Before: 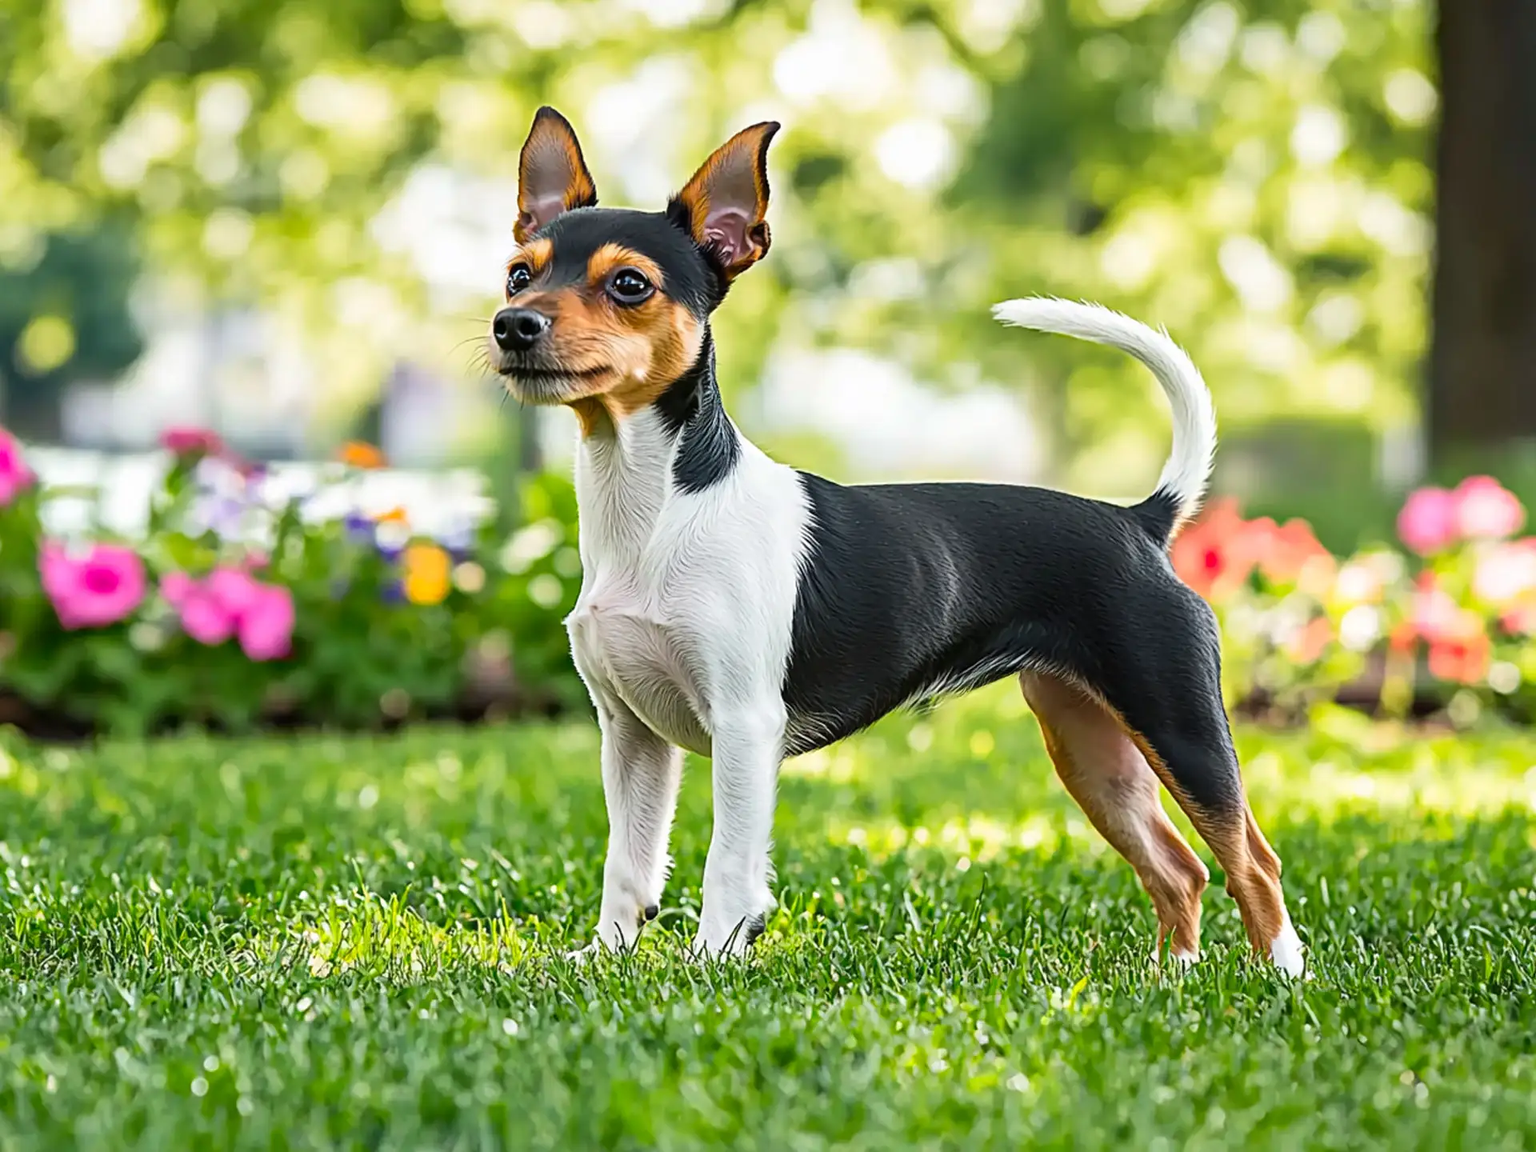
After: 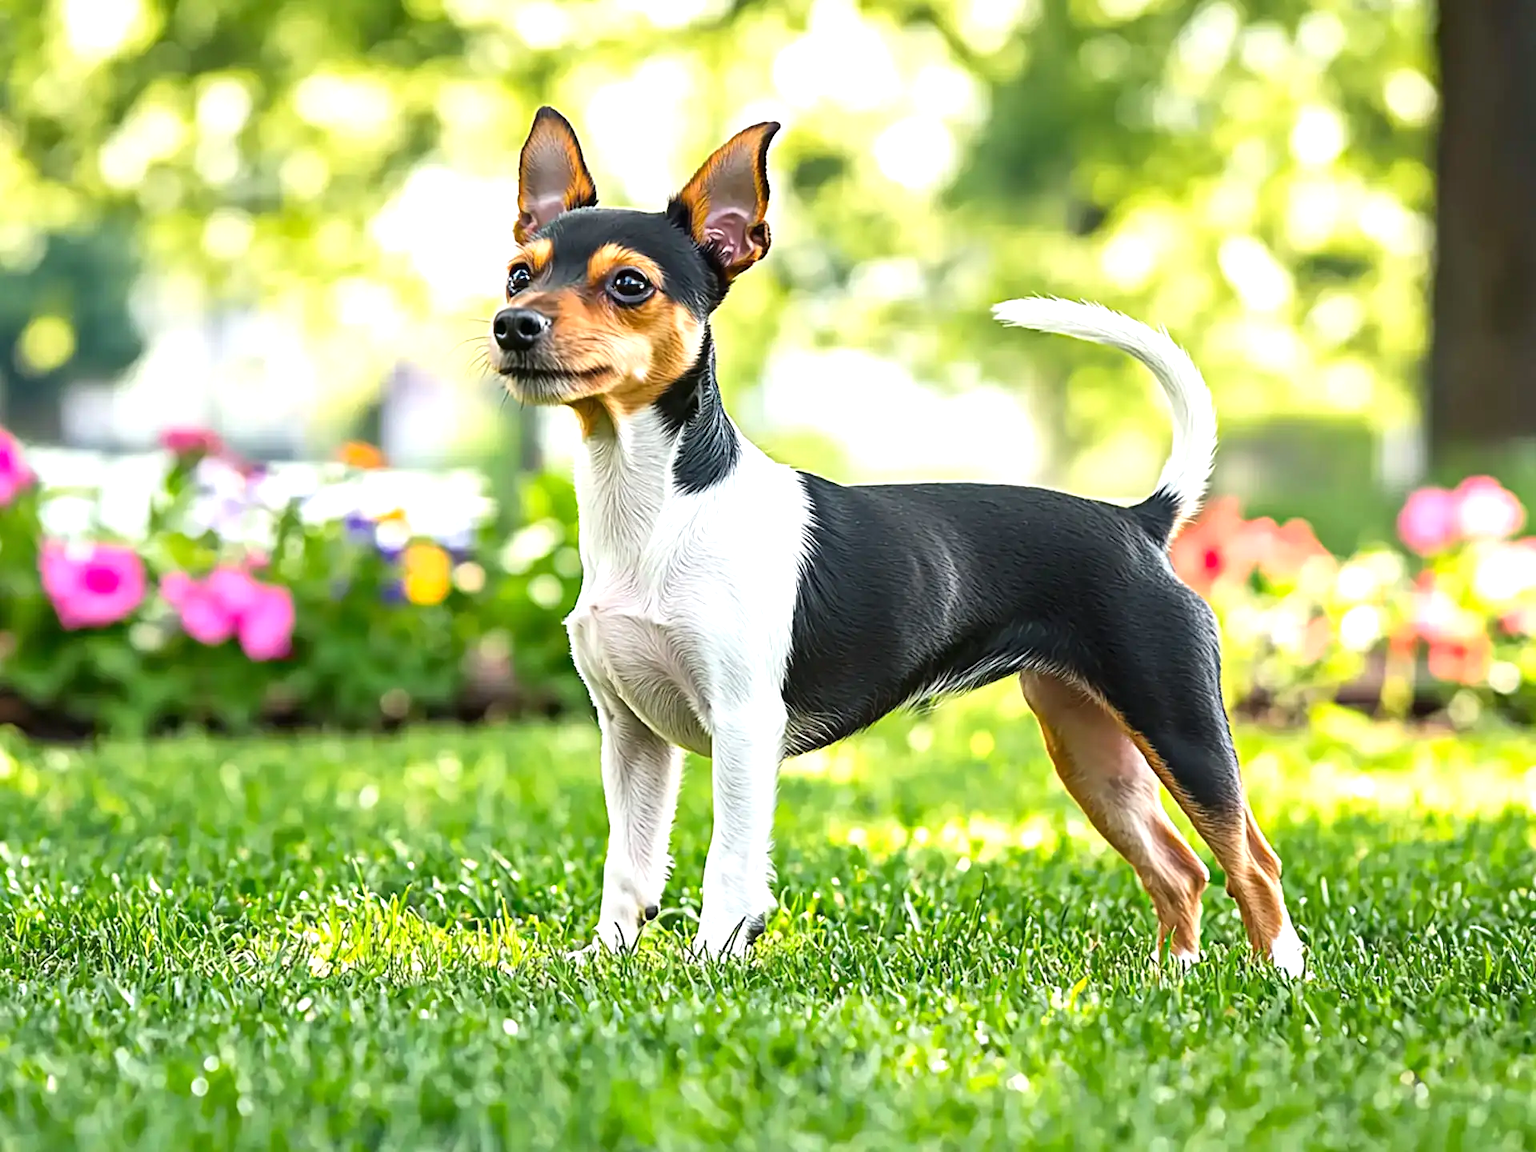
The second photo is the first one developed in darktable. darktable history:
exposure: exposure 0.563 EV, compensate highlight preservation false
